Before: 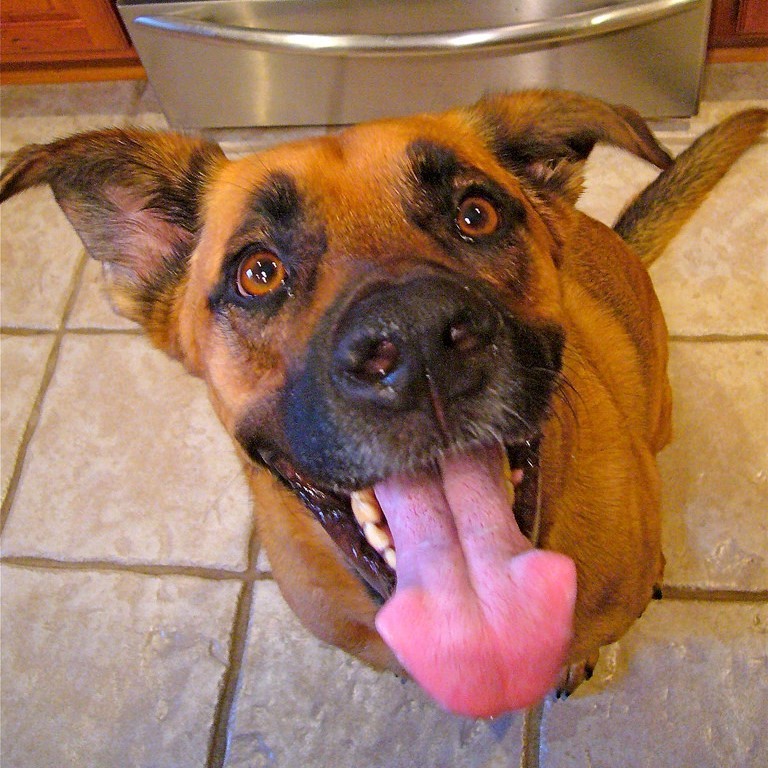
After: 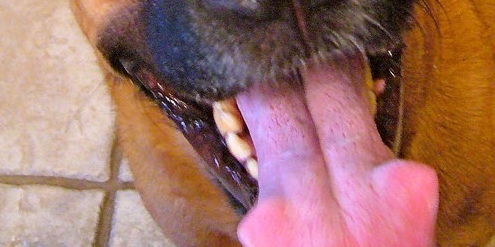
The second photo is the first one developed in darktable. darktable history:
crop: left 18.013%, top 50.903%, right 17.445%, bottom 16.903%
